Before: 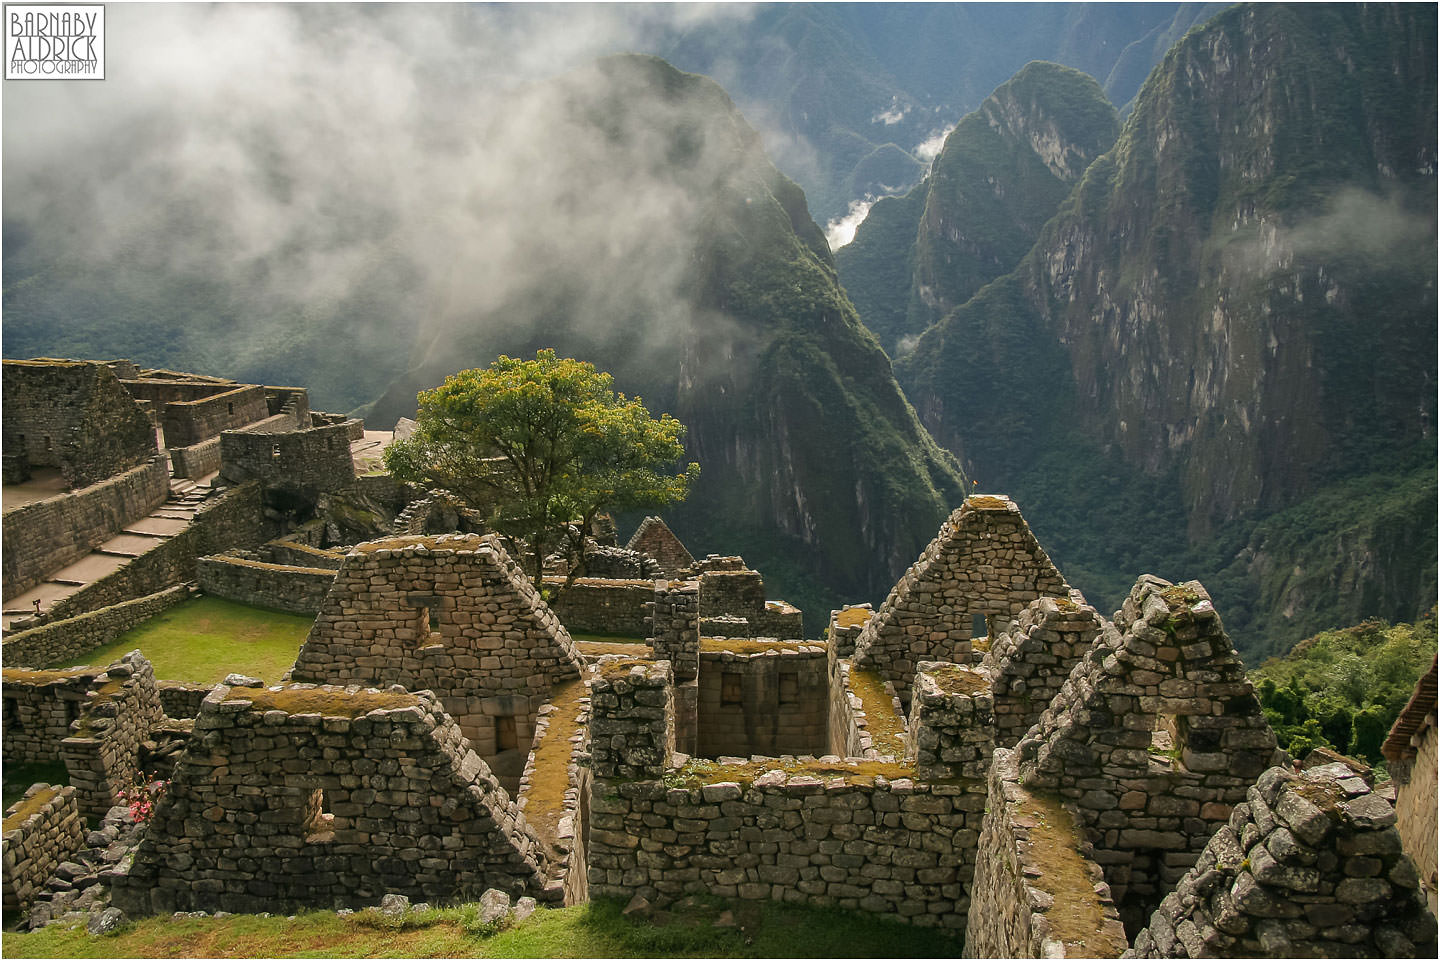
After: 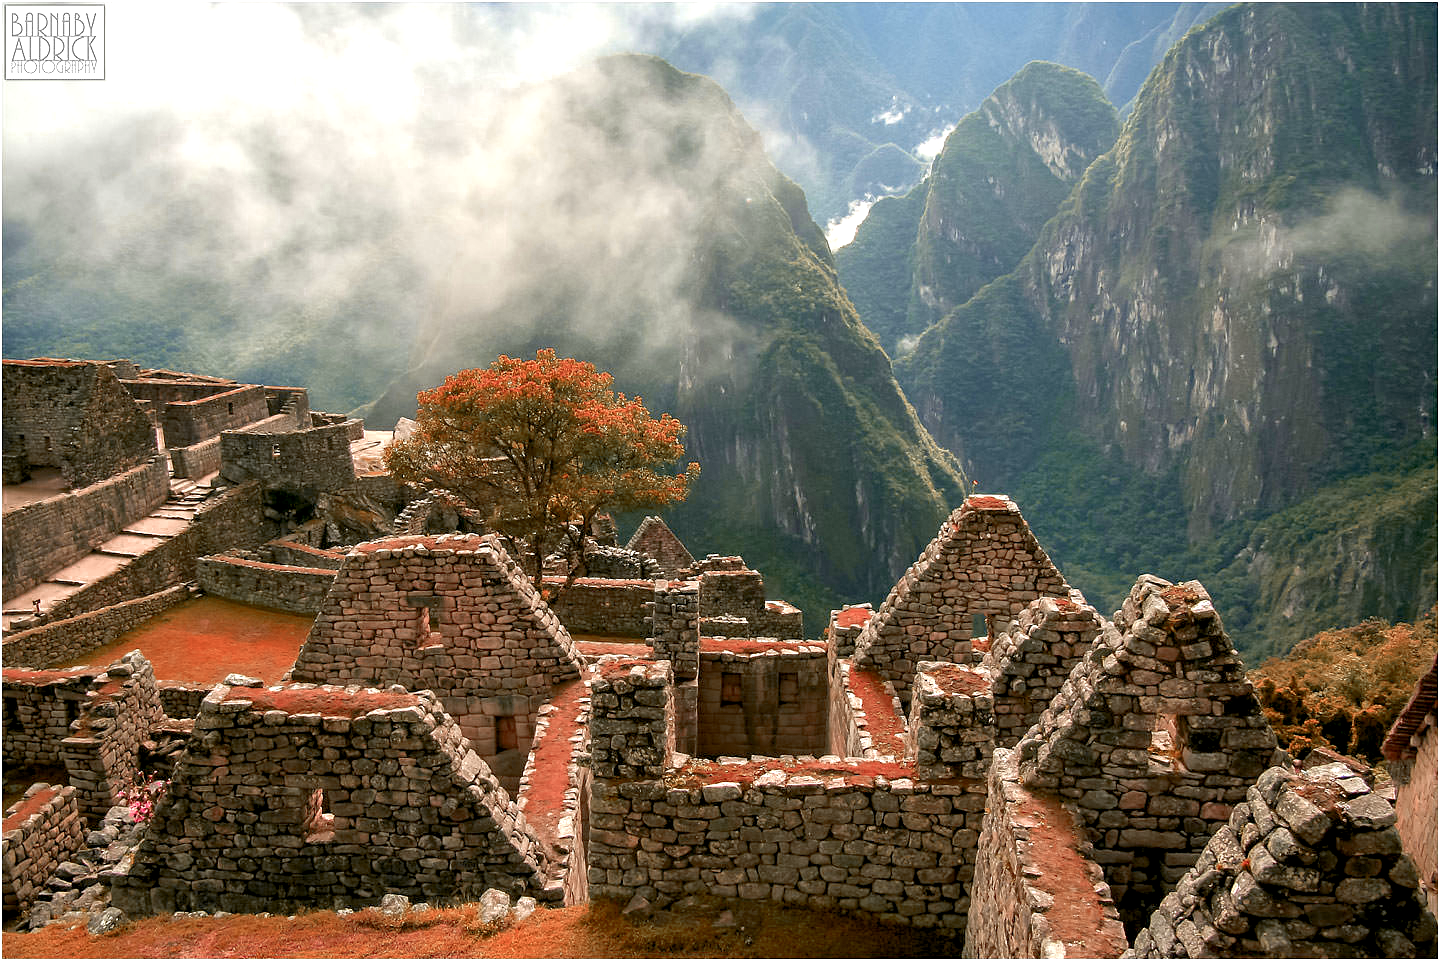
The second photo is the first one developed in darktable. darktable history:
exposure: black level correction 0.008, exposure 0.979 EV, compensate highlight preservation false
color zones: curves: ch0 [(0.006, 0.385) (0.143, 0.563) (0.243, 0.321) (0.352, 0.464) (0.516, 0.456) (0.625, 0.5) (0.75, 0.5) (0.875, 0.5)]; ch1 [(0, 0.5) (0.134, 0.504) (0.246, 0.463) (0.421, 0.515) (0.5, 0.56) (0.625, 0.5) (0.75, 0.5) (0.875, 0.5)]; ch2 [(0, 0.5) (0.131, 0.426) (0.307, 0.289) (0.38, 0.188) (0.513, 0.216) (0.625, 0.548) (0.75, 0.468) (0.838, 0.396) (0.971, 0.311)]
